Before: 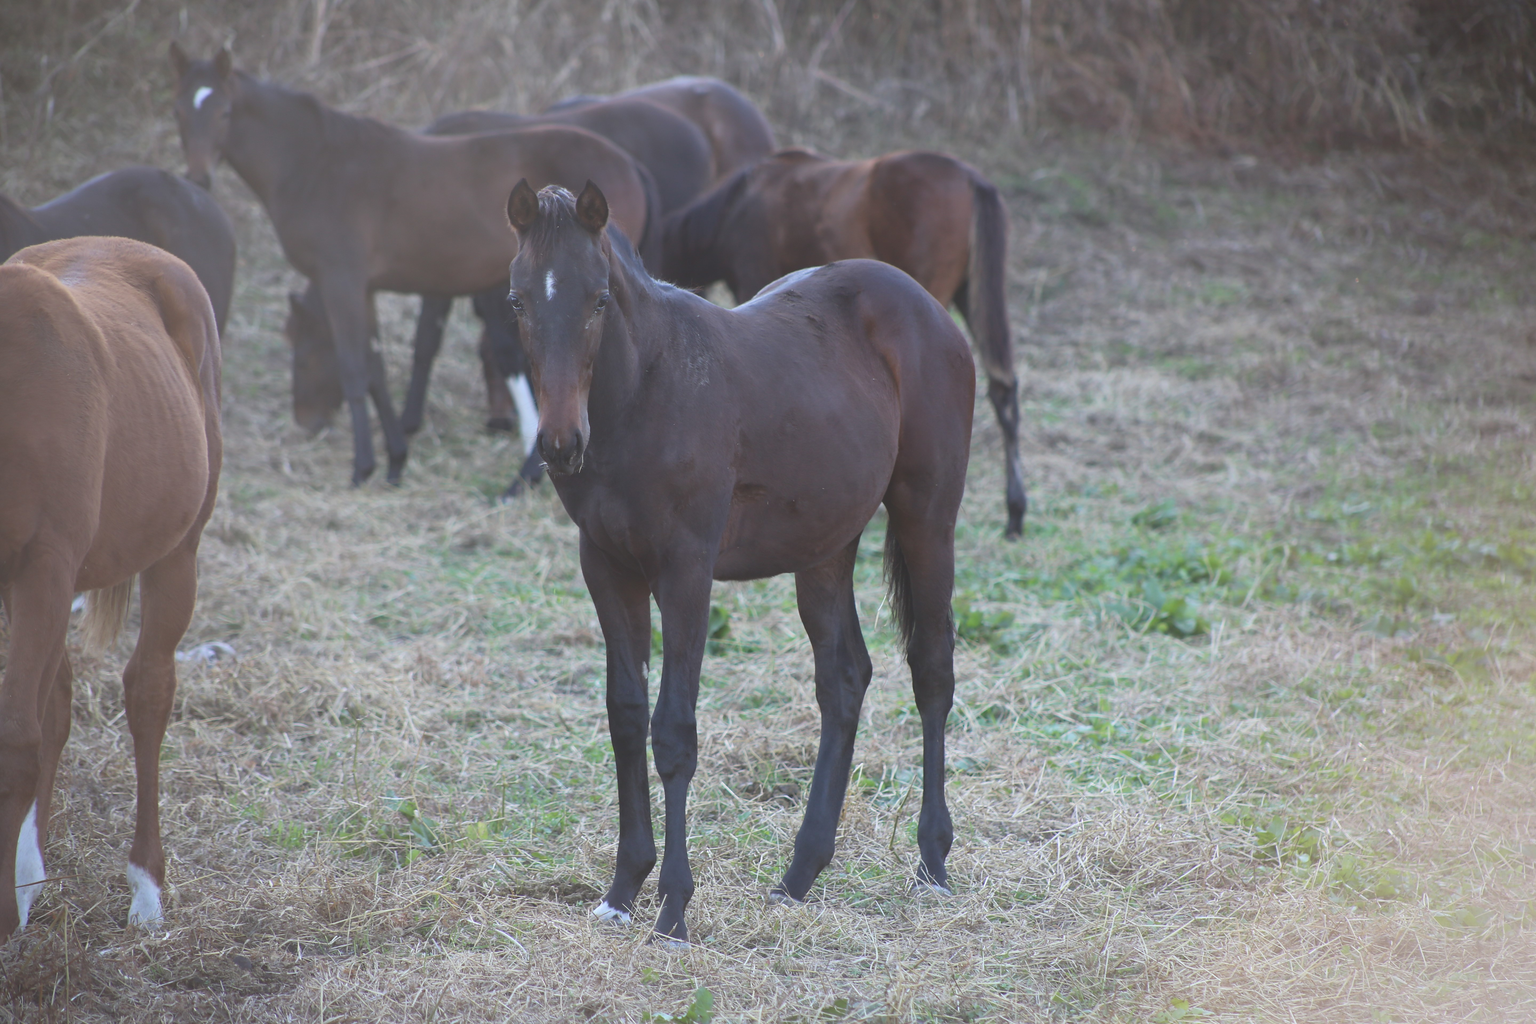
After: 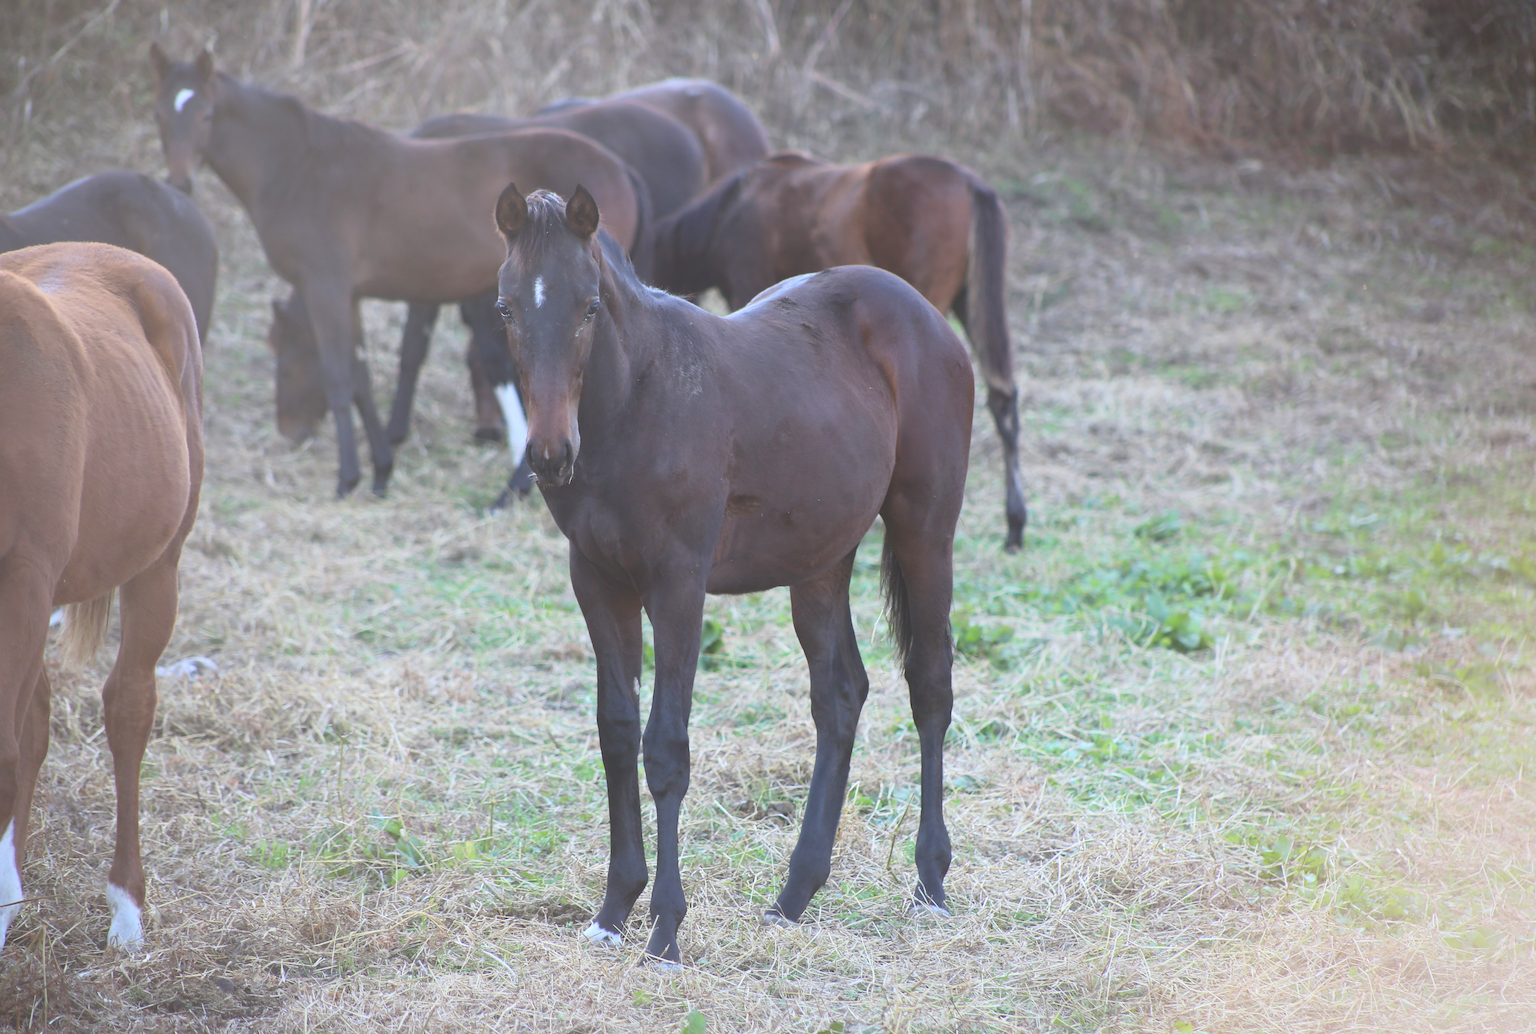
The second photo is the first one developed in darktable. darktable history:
contrast brightness saturation: contrast 0.196, brightness 0.169, saturation 0.221
crop and rotate: left 1.519%, right 0.715%, bottom 1.222%
